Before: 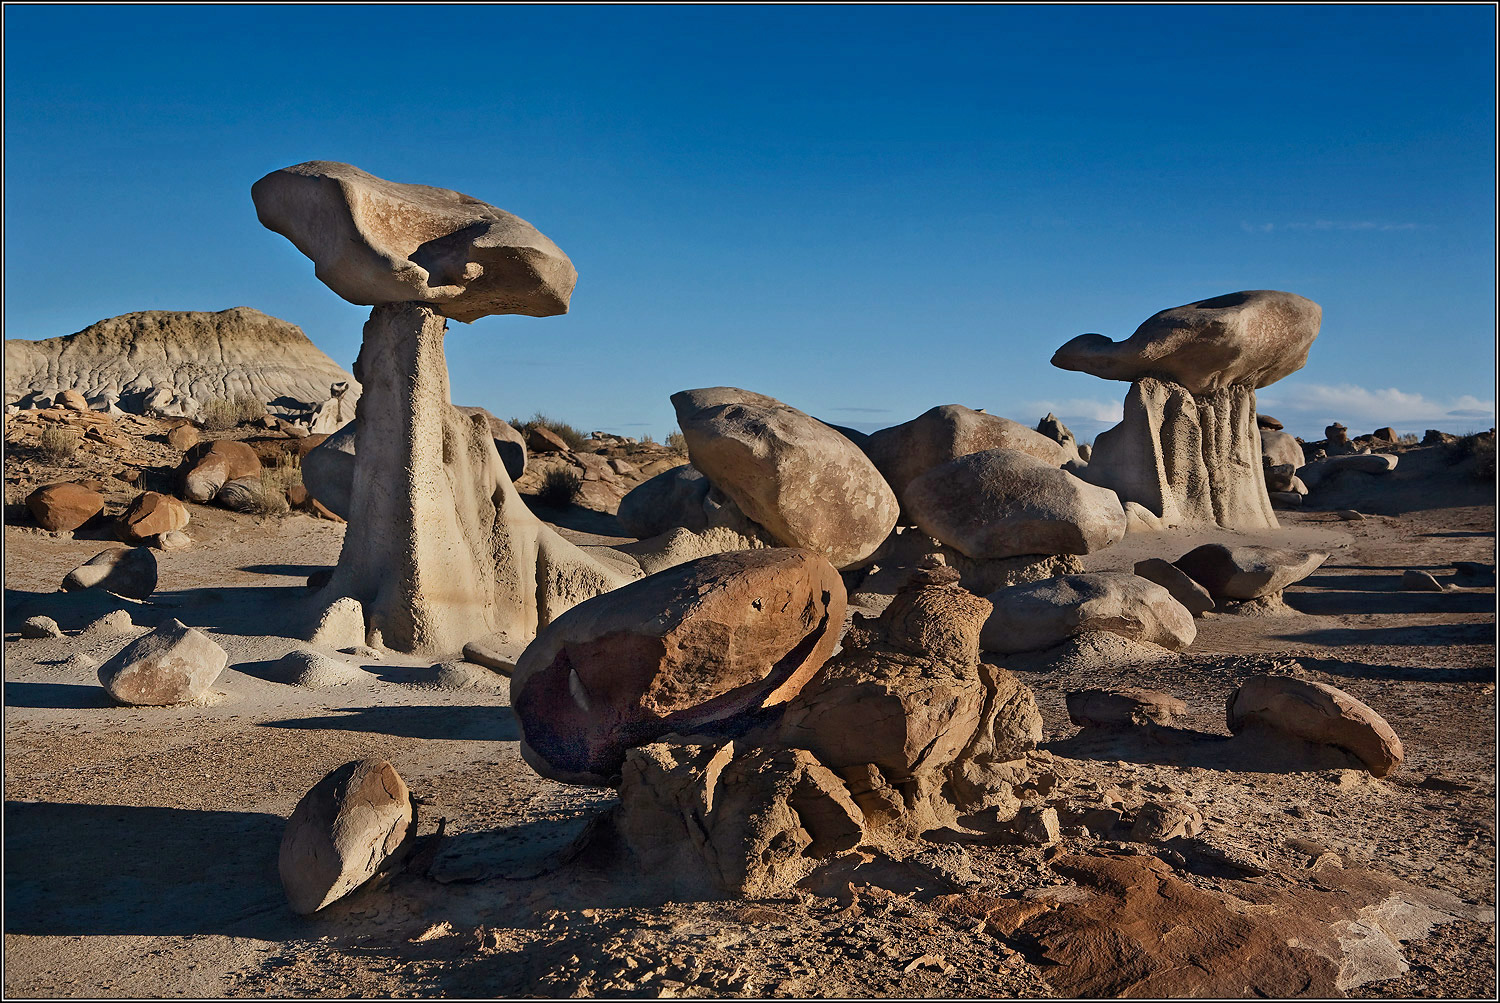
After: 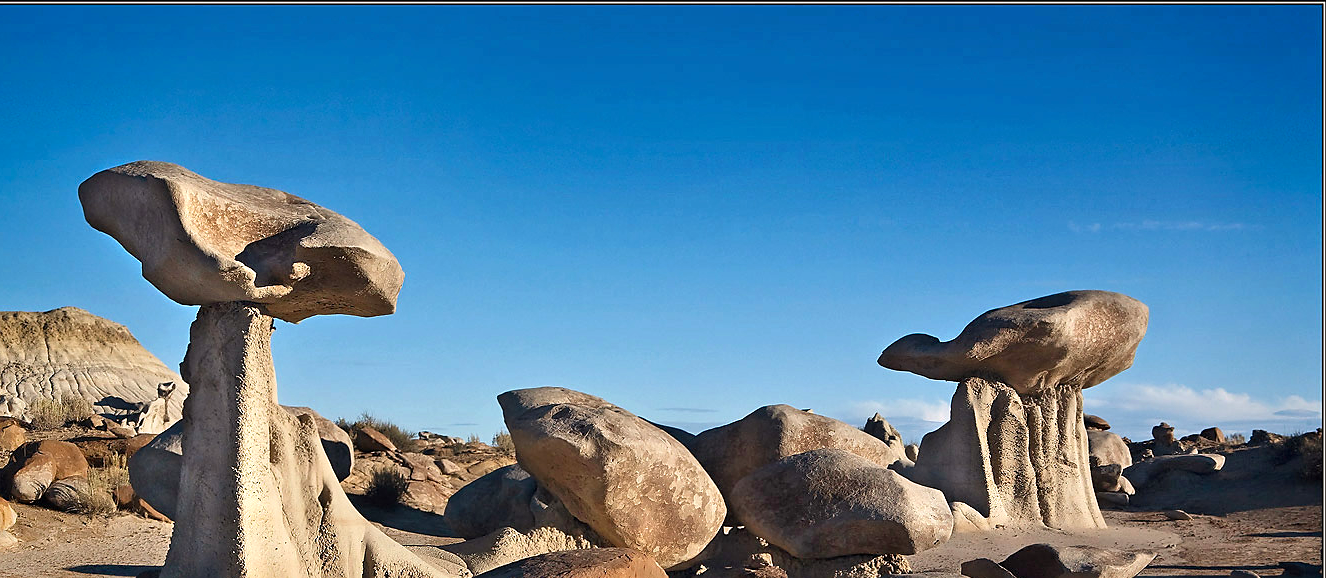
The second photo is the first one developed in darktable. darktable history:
exposure: exposure 0.601 EV, compensate highlight preservation false
crop and rotate: left 11.543%, bottom 42.369%
sharpen: radius 0.985
vignetting: fall-off radius 83.09%, saturation 0.386, unbound false
